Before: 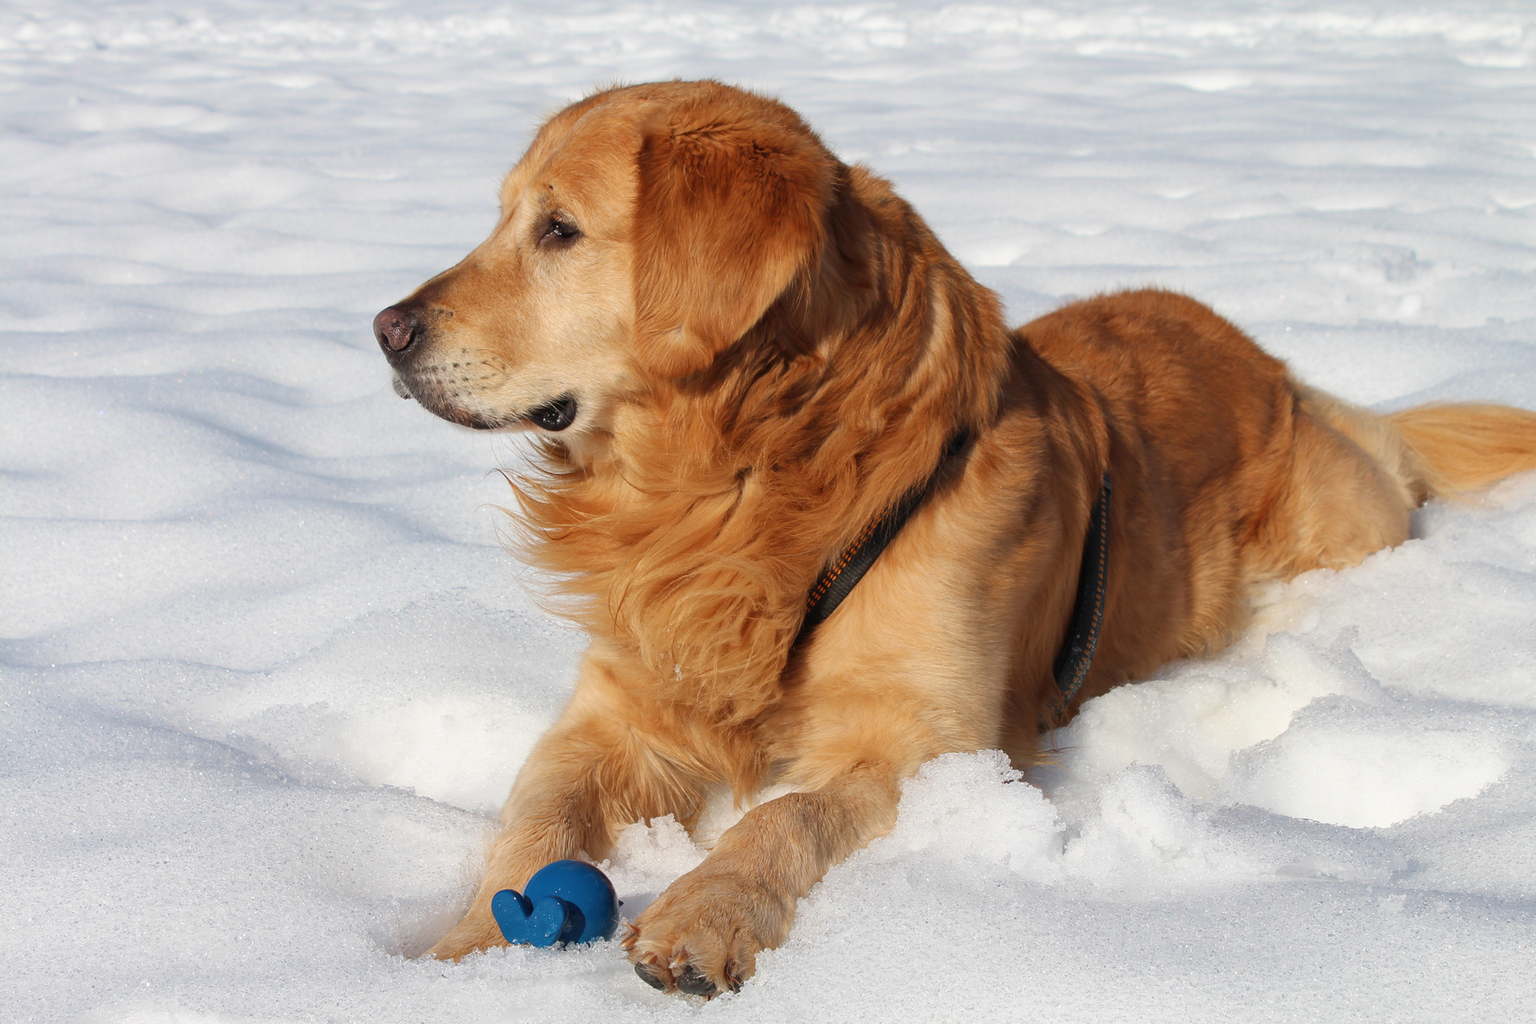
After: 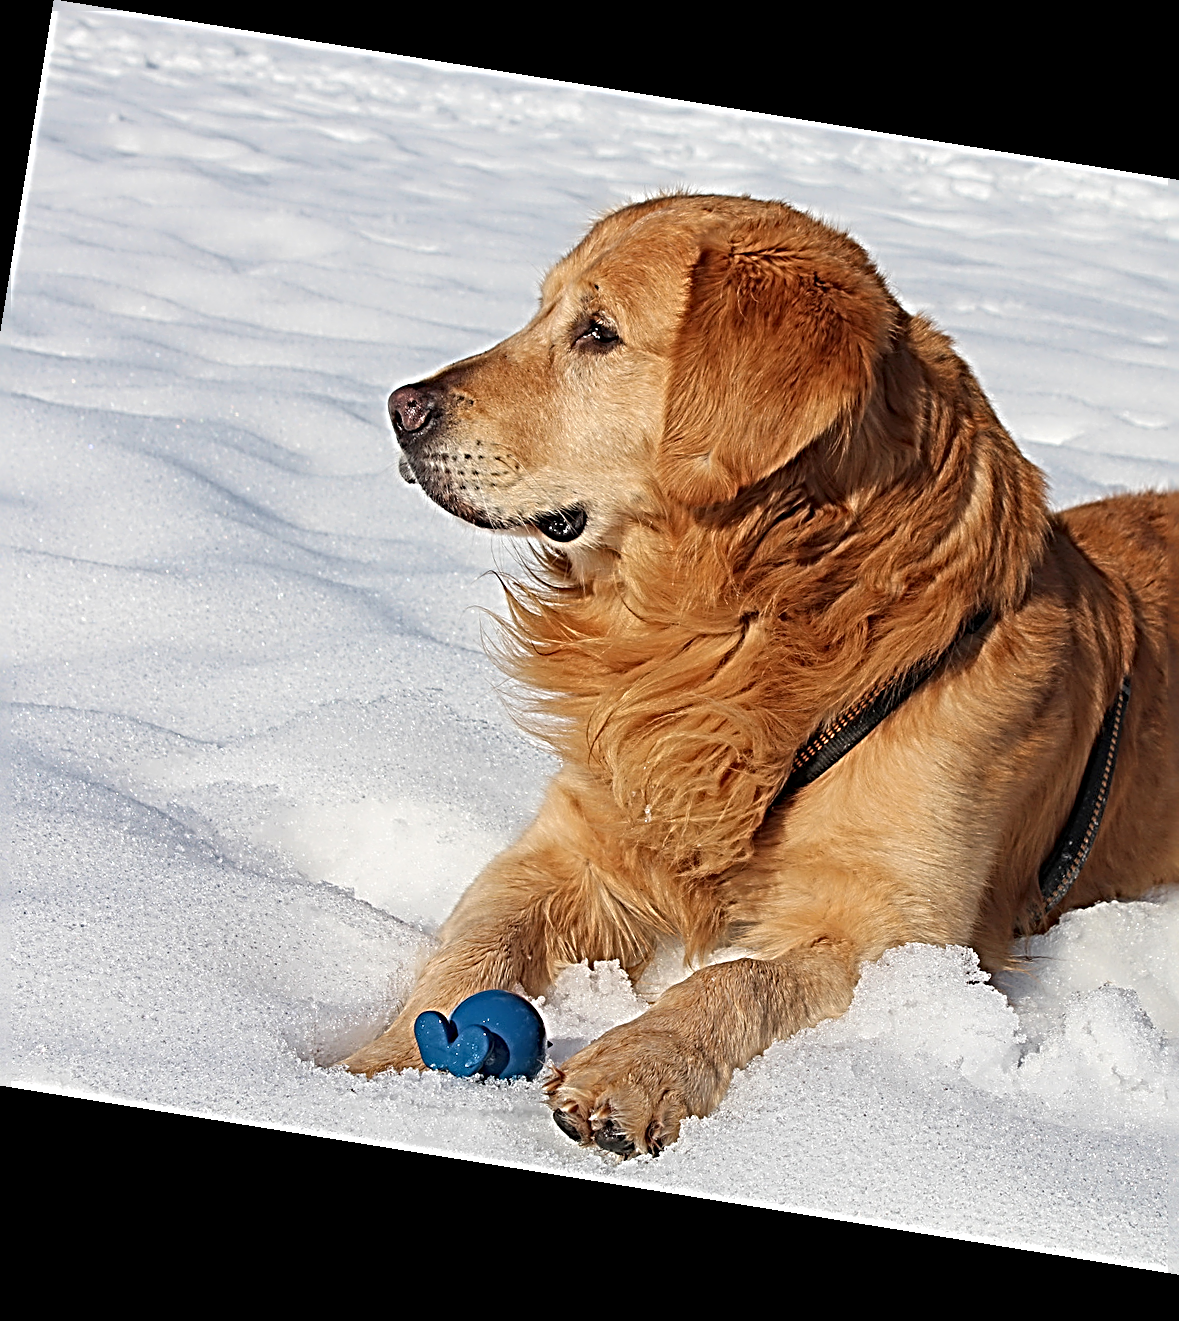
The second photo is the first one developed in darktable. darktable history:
crop and rotate: left 6.617%, right 26.717%
sharpen: radius 4.001, amount 2
rotate and perspective: rotation 9.12°, automatic cropping off
